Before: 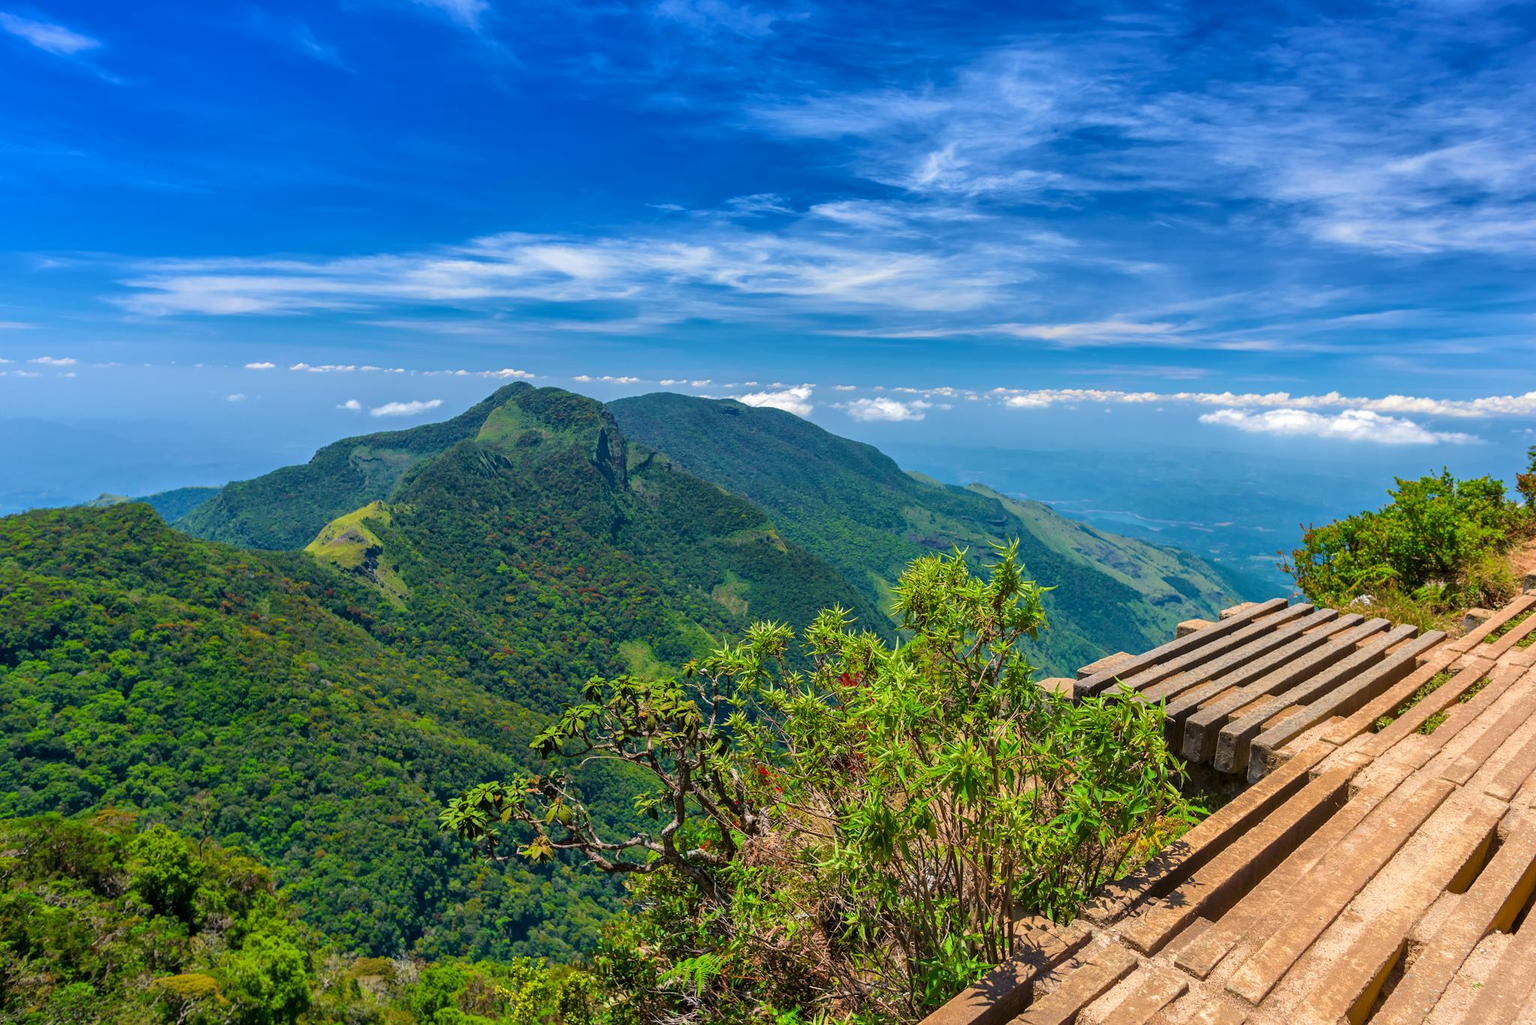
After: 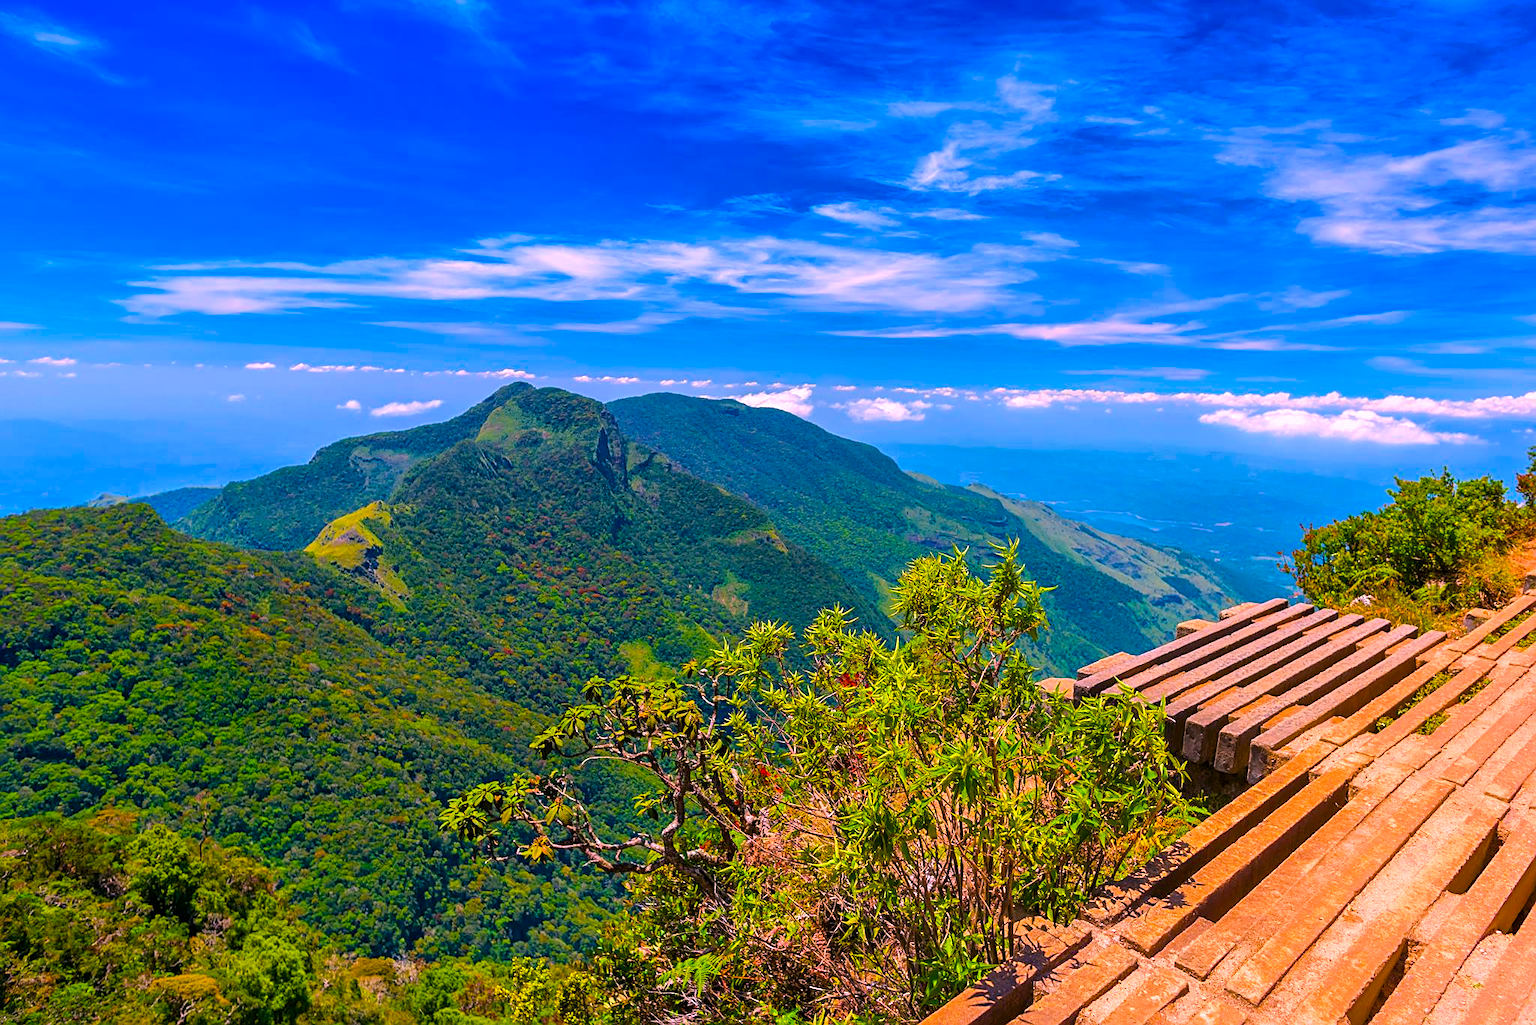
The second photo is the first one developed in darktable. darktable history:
white balance: red 1.188, blue 1.11
color balance rgb: linear chroma grading › global chroma 15%, perceptual saturation grading › global saturation 30%
sharpen: on, module defaults
